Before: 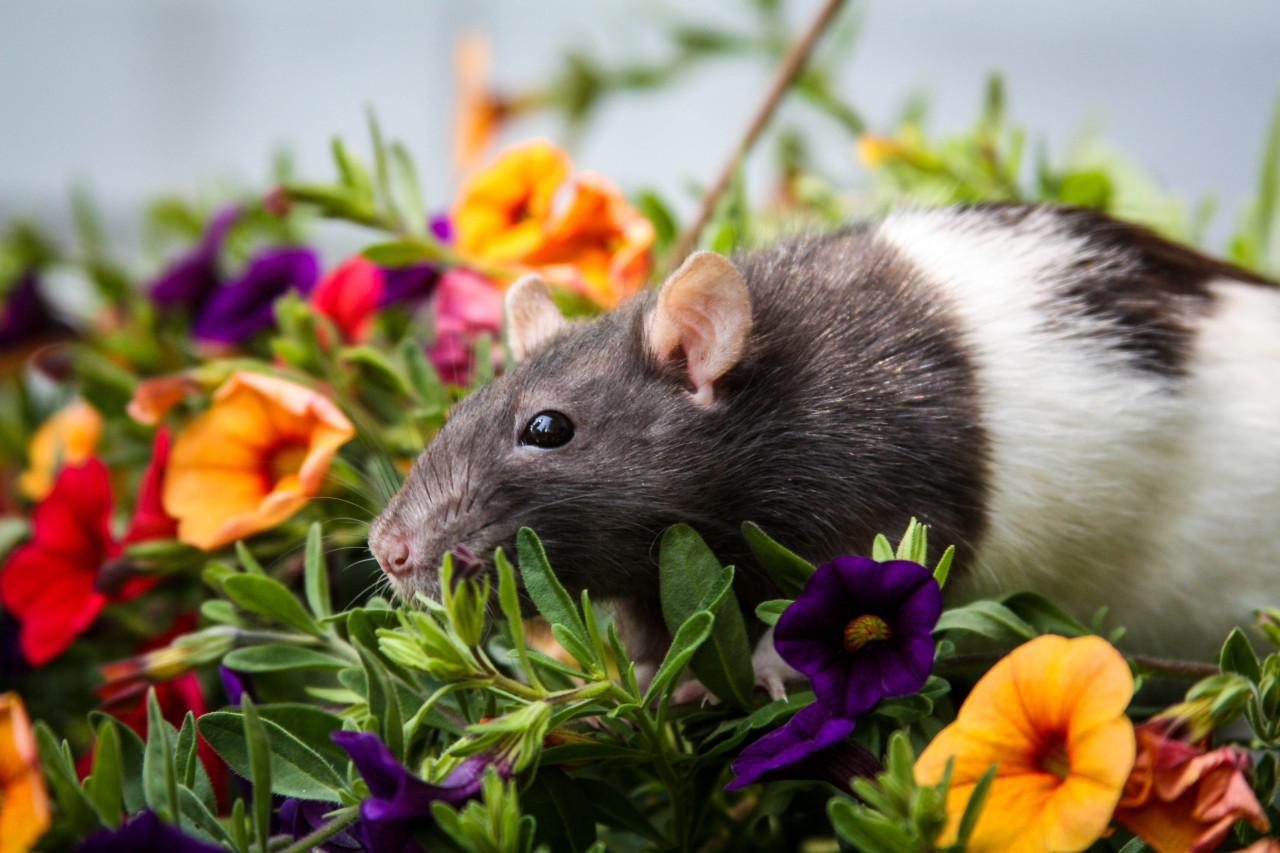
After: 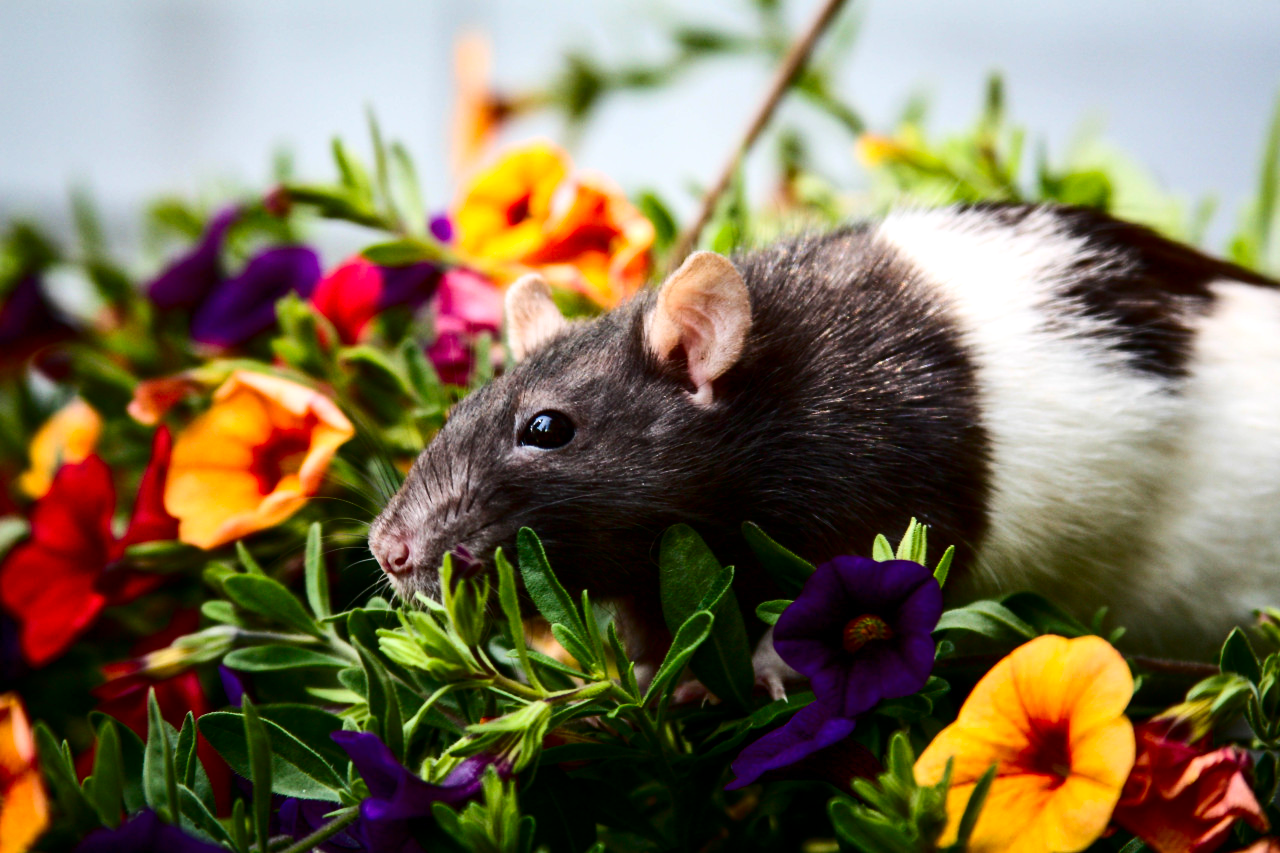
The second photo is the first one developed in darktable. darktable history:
exposure: exposure 0.203 EV, compensate highlight preservation false
contrast brightness saturation: contrast 0.237, brightness -0.222, saturation 0.137
